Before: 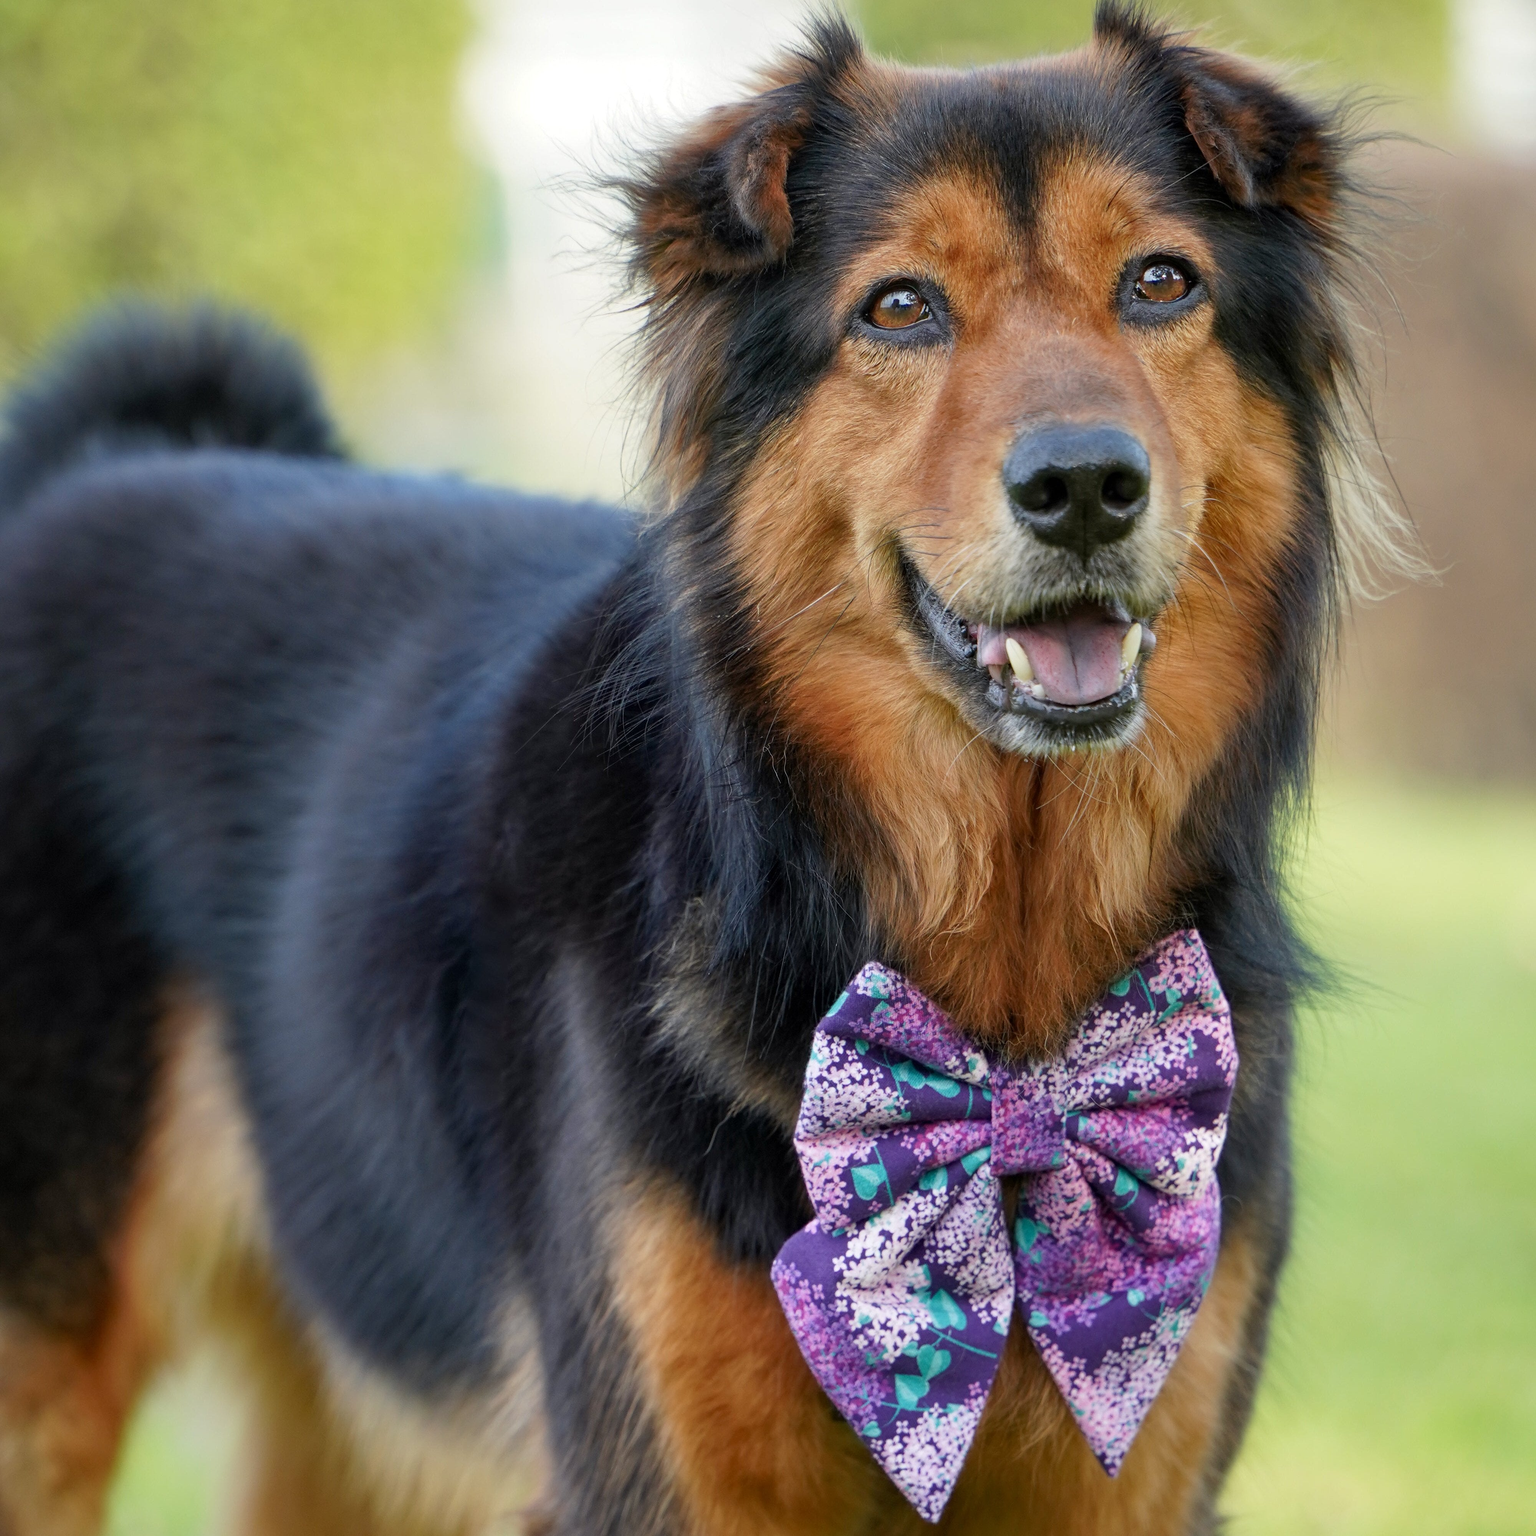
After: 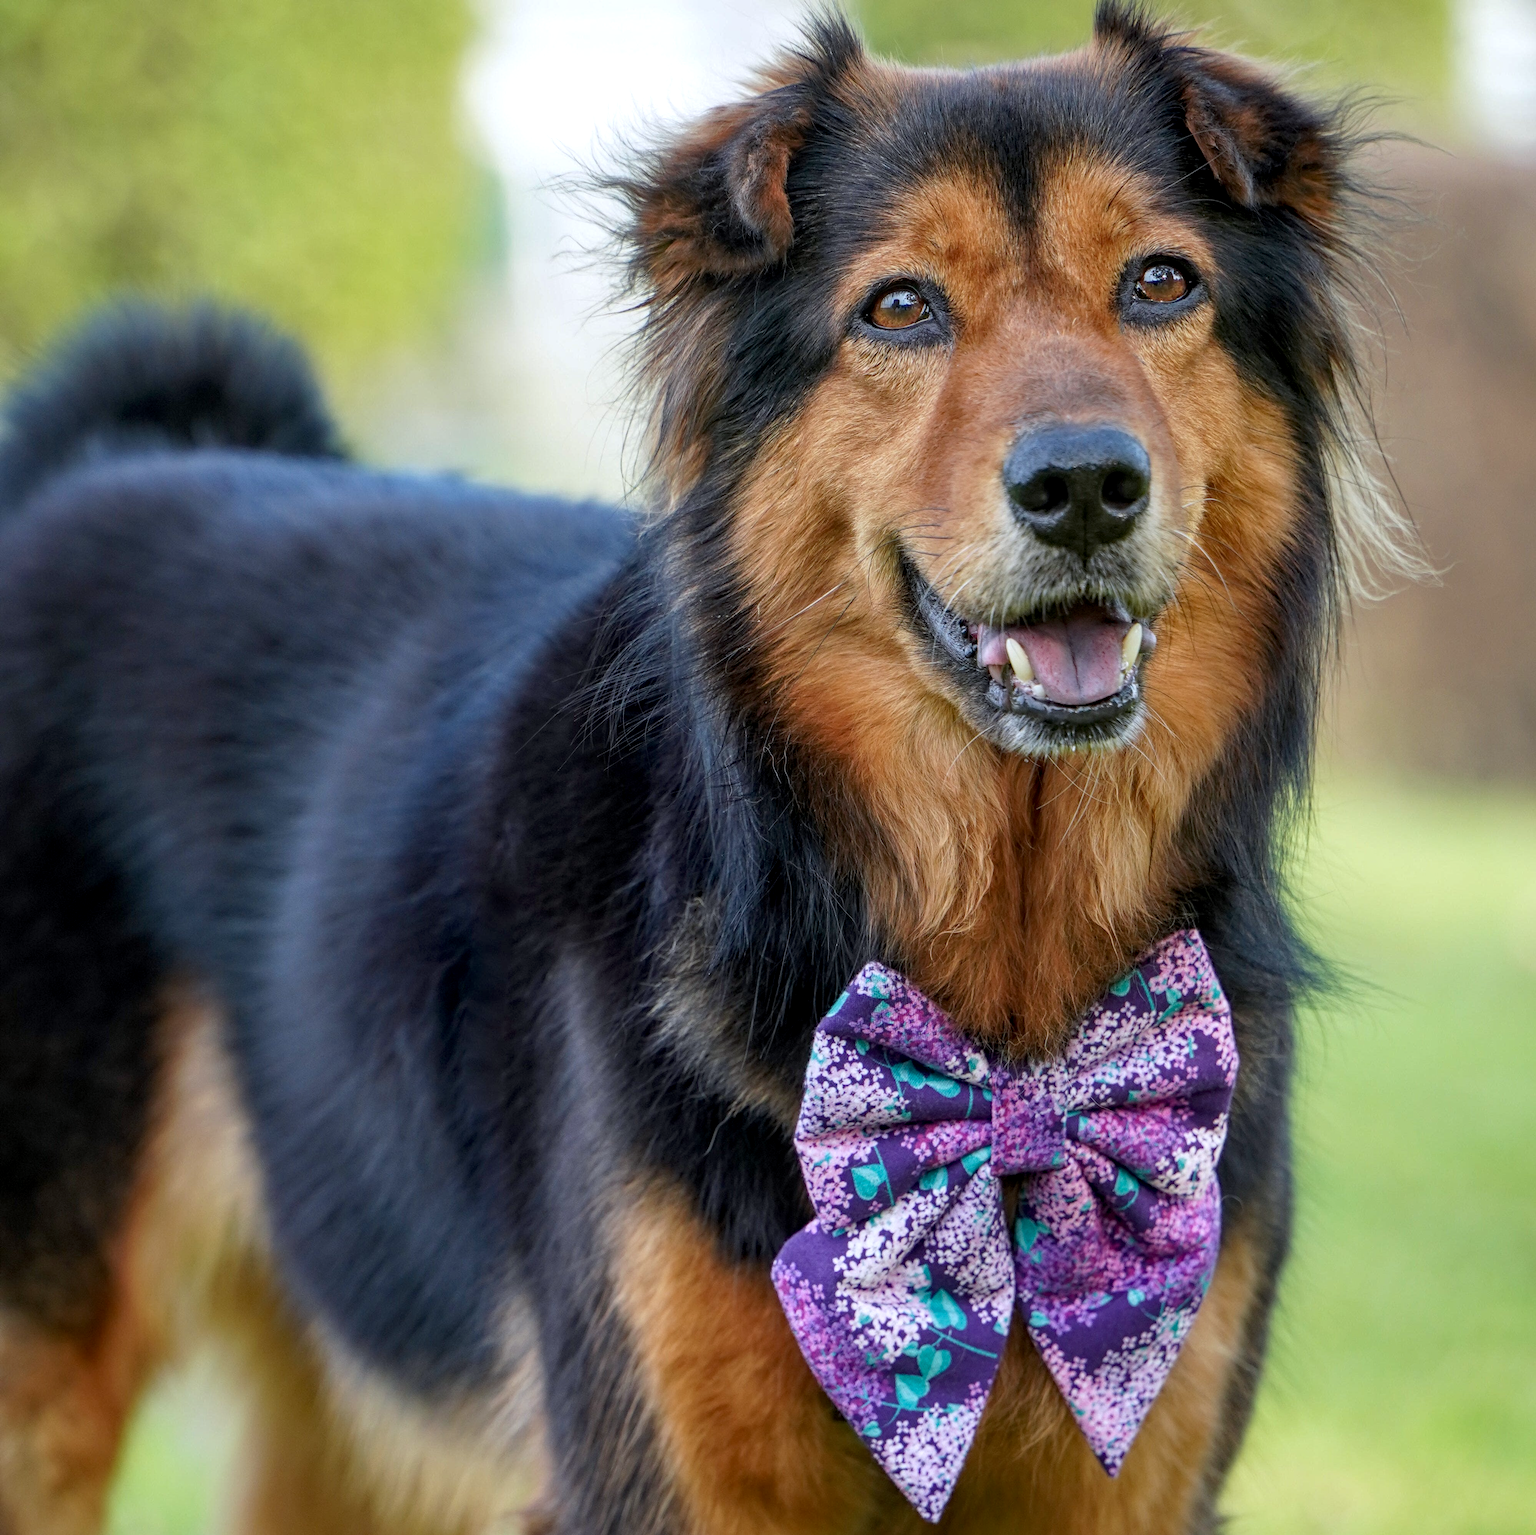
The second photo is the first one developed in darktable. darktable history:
color calibration: x 0.355, y 0.369, temperature 4683.91 K
haze removal: compatibility mode true, adaptive false
local contrast: on, module defaults
